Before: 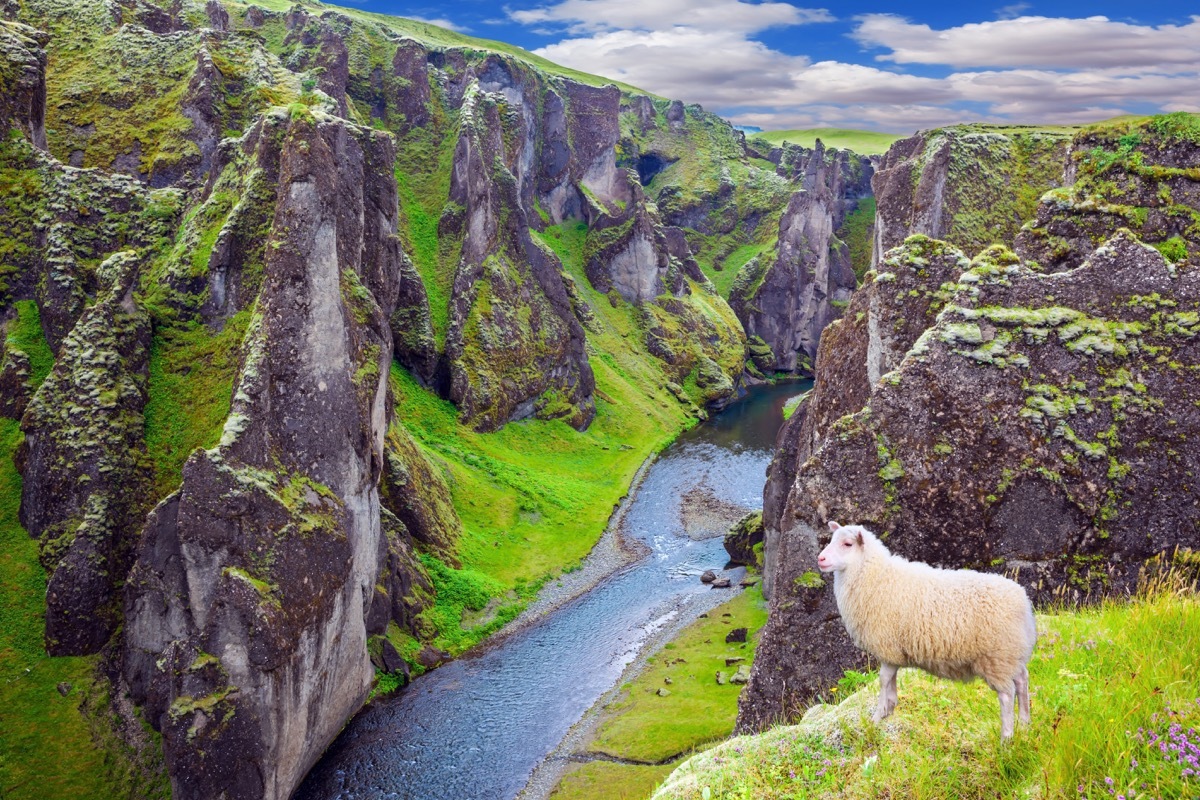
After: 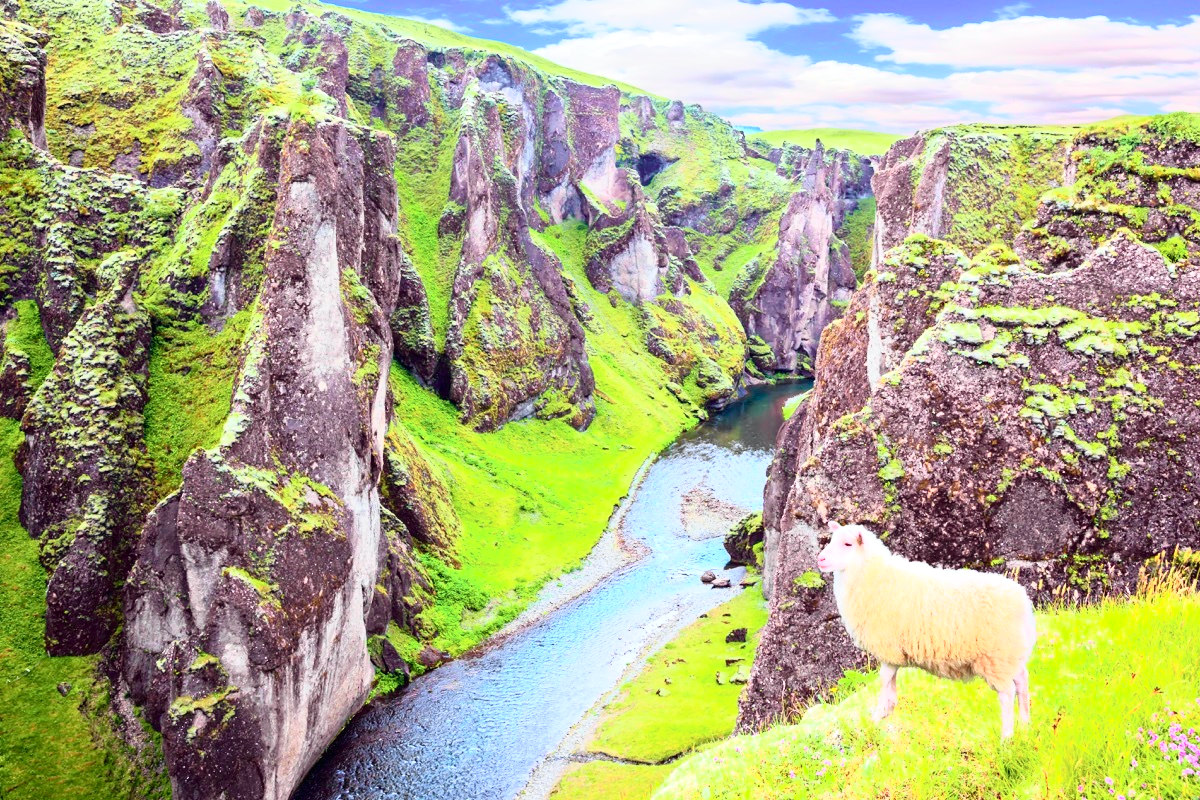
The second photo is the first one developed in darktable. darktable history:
tone curve: curves: ch0 [(0, 0) (0.131, 0.094) (0.326, 0.386) (0.481, 0.623) (0.593, 0.764) (0.812, 0.933) (1, 0.974)]; ch1 [(0, 0) (0.366, 0.367) (0.475, 0.453) (0.494, 0.493) (0.504, 0.497) (0.553, 0.584) (1, 1)]; ch2 [(0, 0) (0.333, 0.346) (0.375, 0.375) (0.424, 0.43) (0.476, 0.492) (0.502, 0.503) (0.533, 0.556) (0.566, 0.599) (0.614, 0.653) (1, 1)], color space Lab, independent channels, preserve colors none
exposure: black level correction 0, exposure 0.7 EV, compensate exposure bias true, compensate highlight preservation false
